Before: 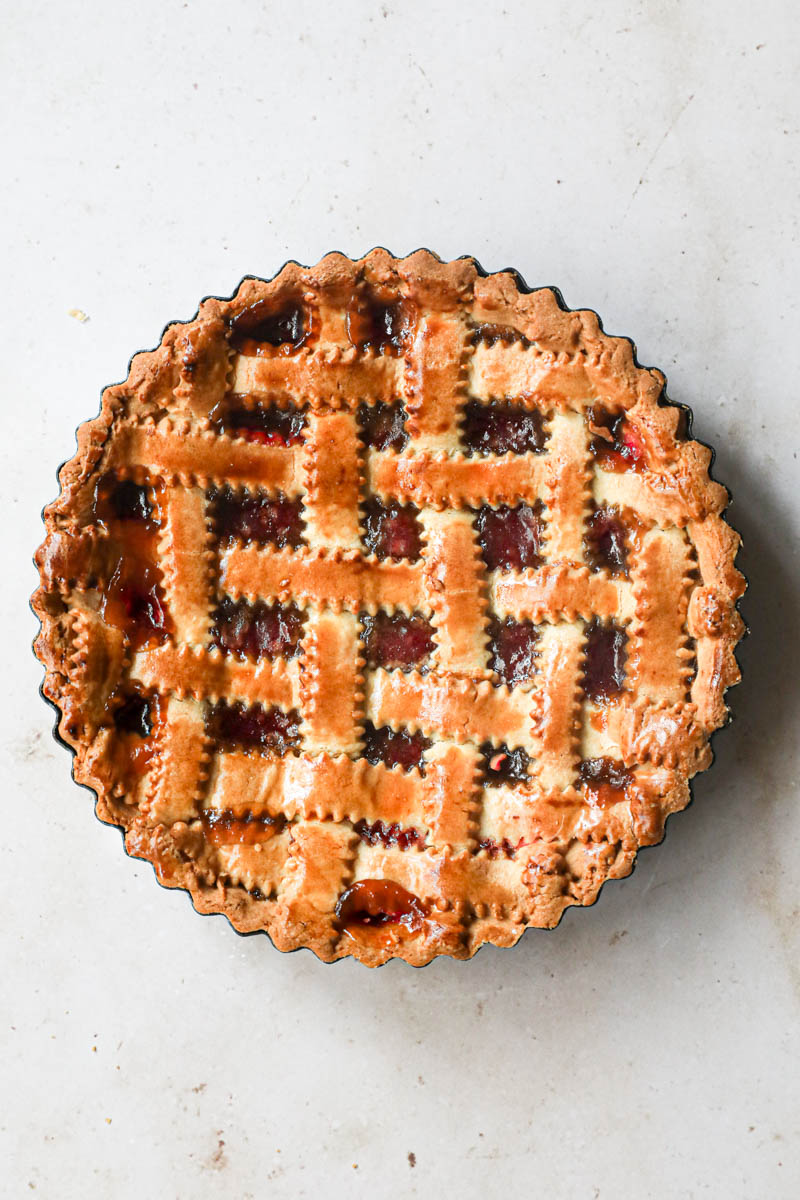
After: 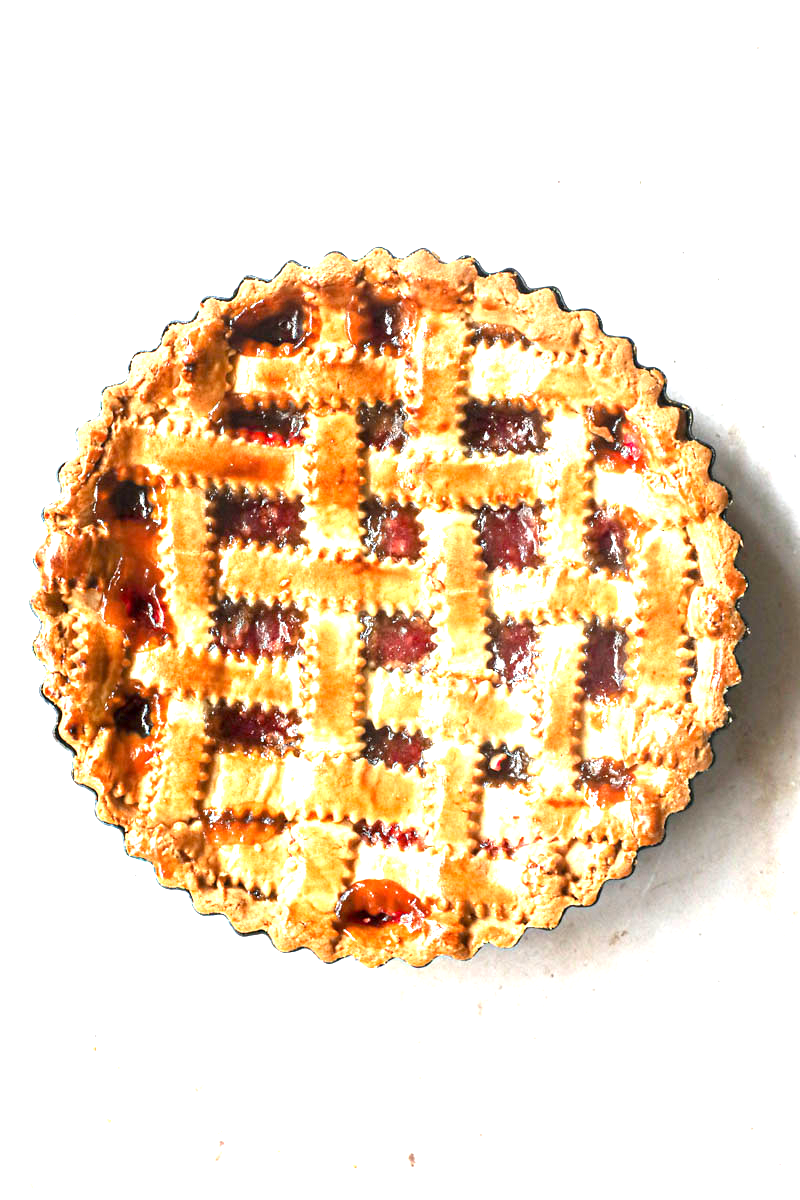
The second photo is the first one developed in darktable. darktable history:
exposure: exposure 1.511 EV, compensate highlight preservation false
